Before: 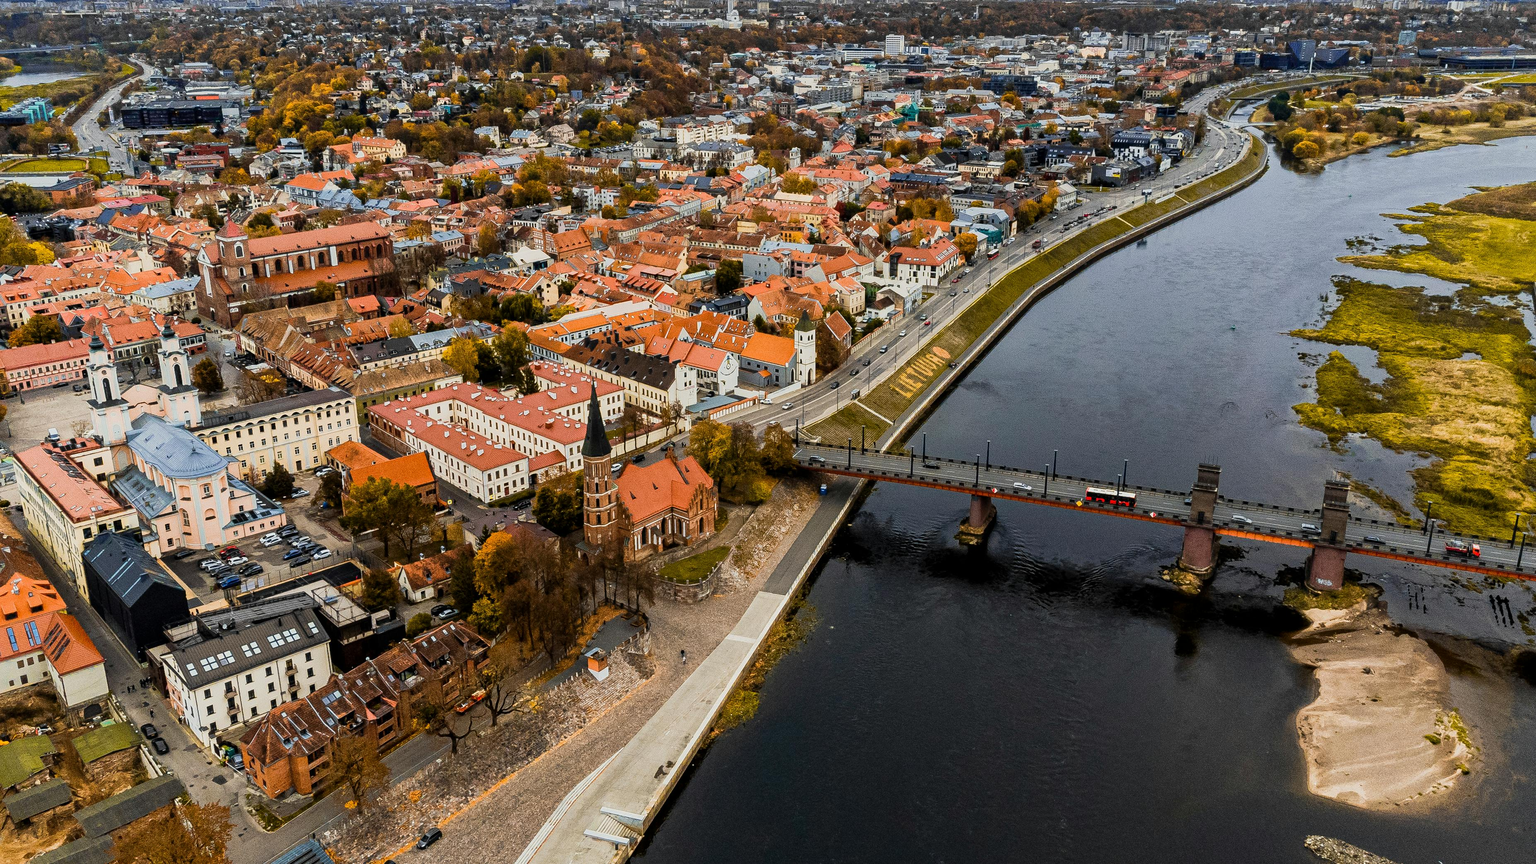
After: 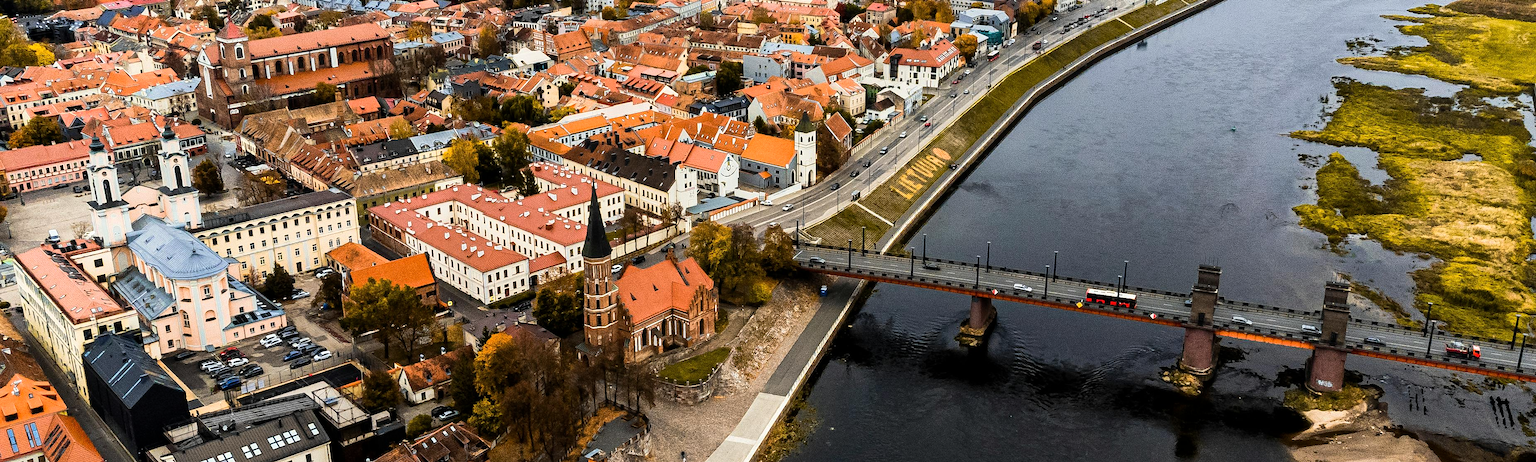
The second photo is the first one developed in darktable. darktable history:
crop and rotate: top 23.043%, bottom 23.437%
tone equalizer: -8 EV -0.417 EV, -7 EV -0.389 EV, -6 EV -0.333 EV, -5 EV -0.222 EV, -3 EV 0.222 EV, -2 EV 0.333 EV, -1 EV 0.389 EV, +0 EV 0.417 EV, edges refinement/feathering 500, mask exposure compensation -1.57 EV, preserve details no
